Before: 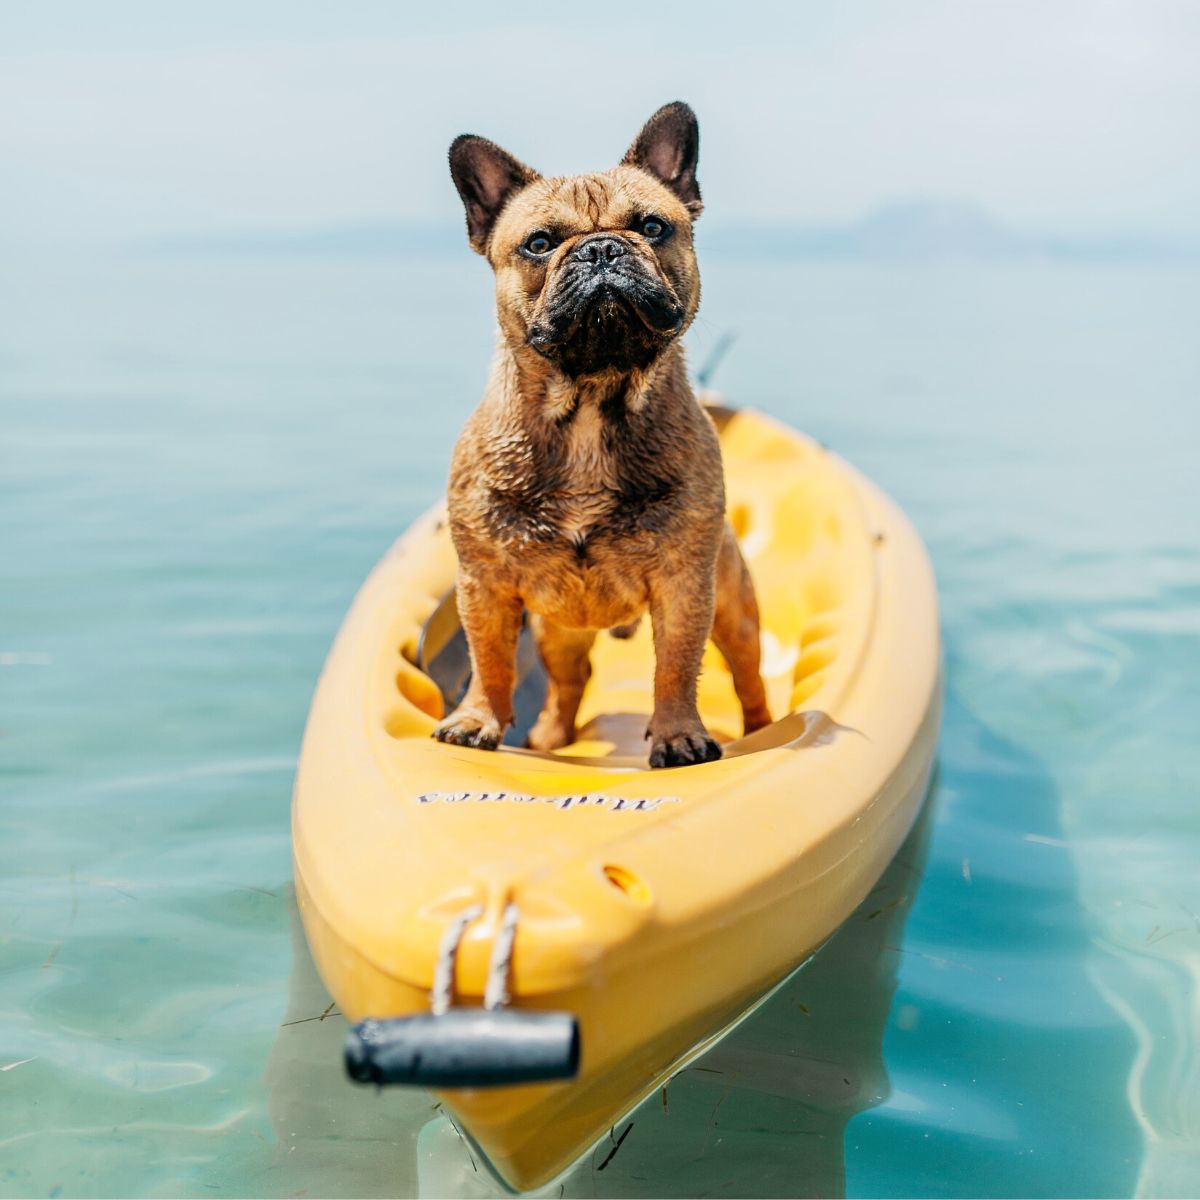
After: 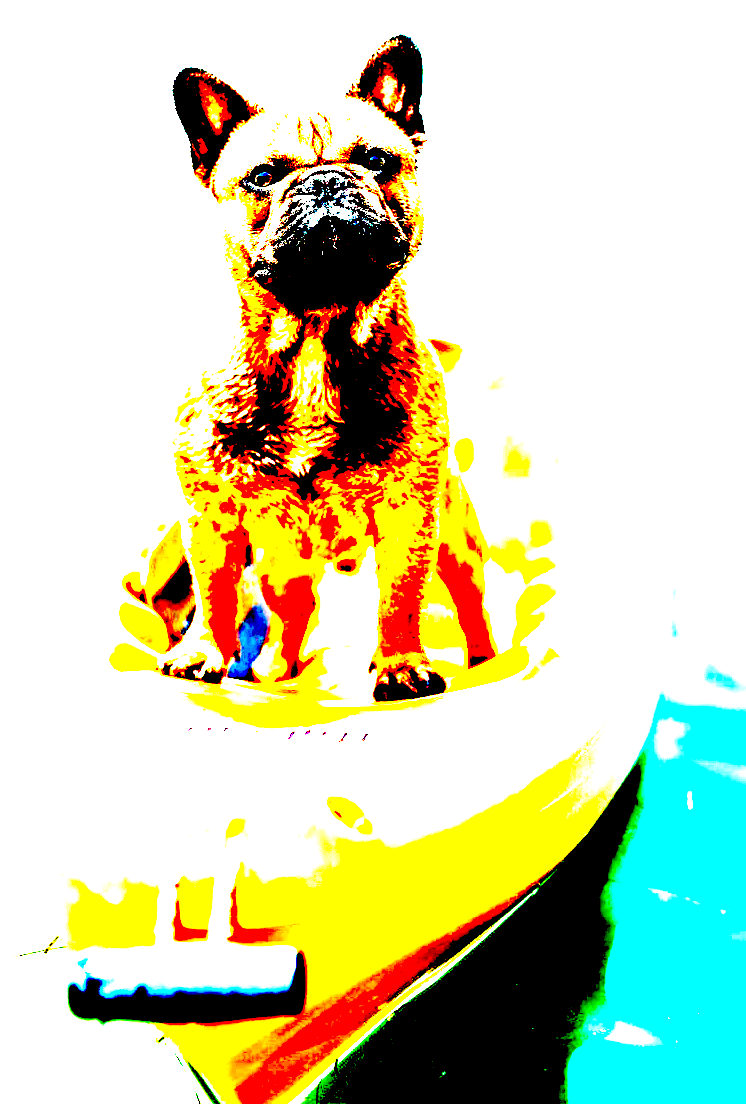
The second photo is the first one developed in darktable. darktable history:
exposure: black level correction 0.099, exposure 2.949 EV, compensate highlight preservation false
crop and rotate: left 23.017%, top 5.643%, right 14.793%, bottom 2.31%
